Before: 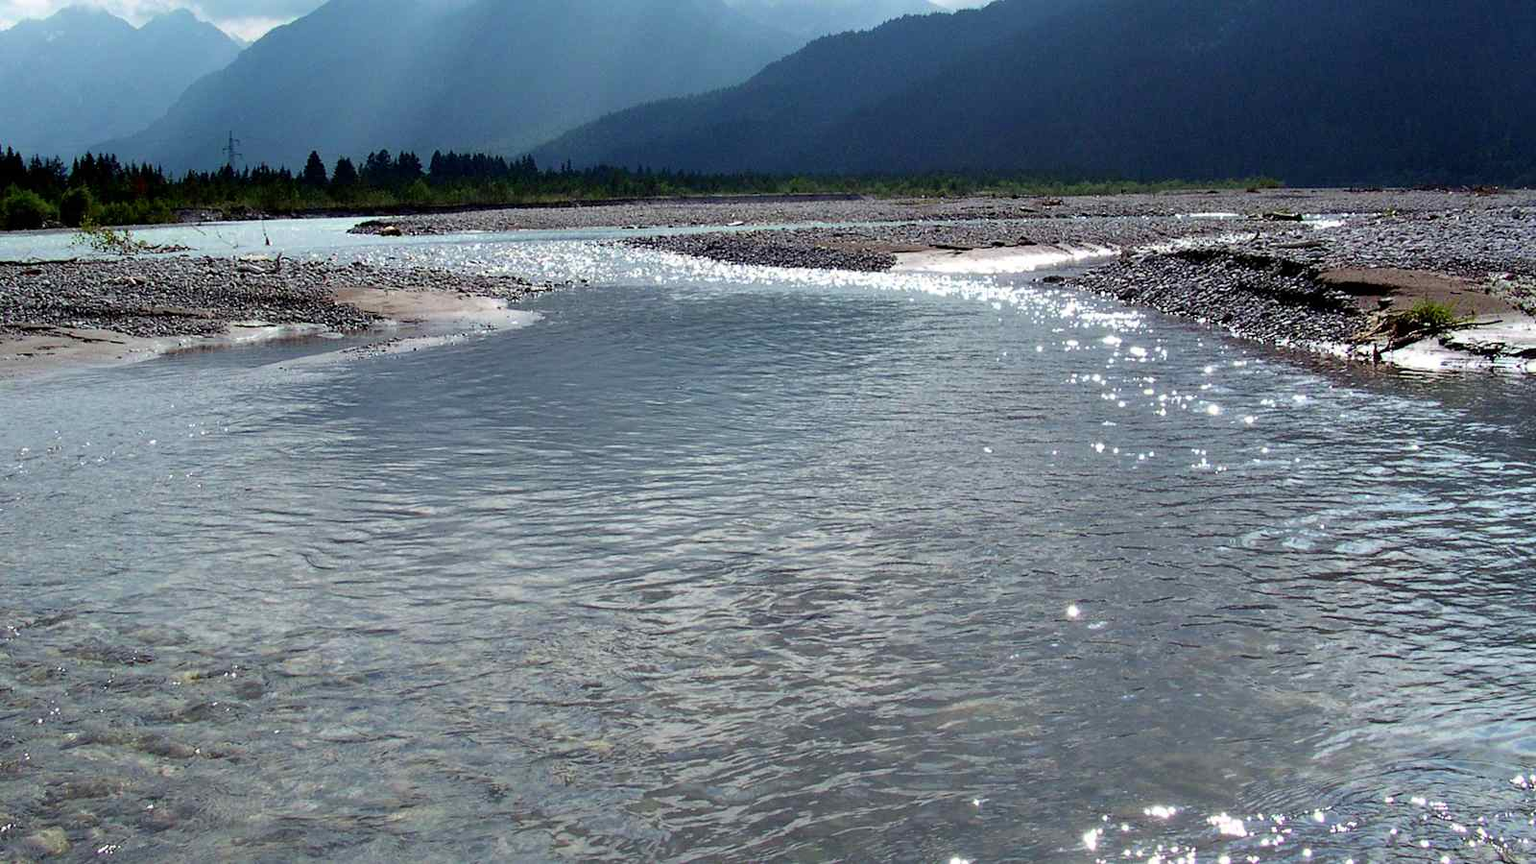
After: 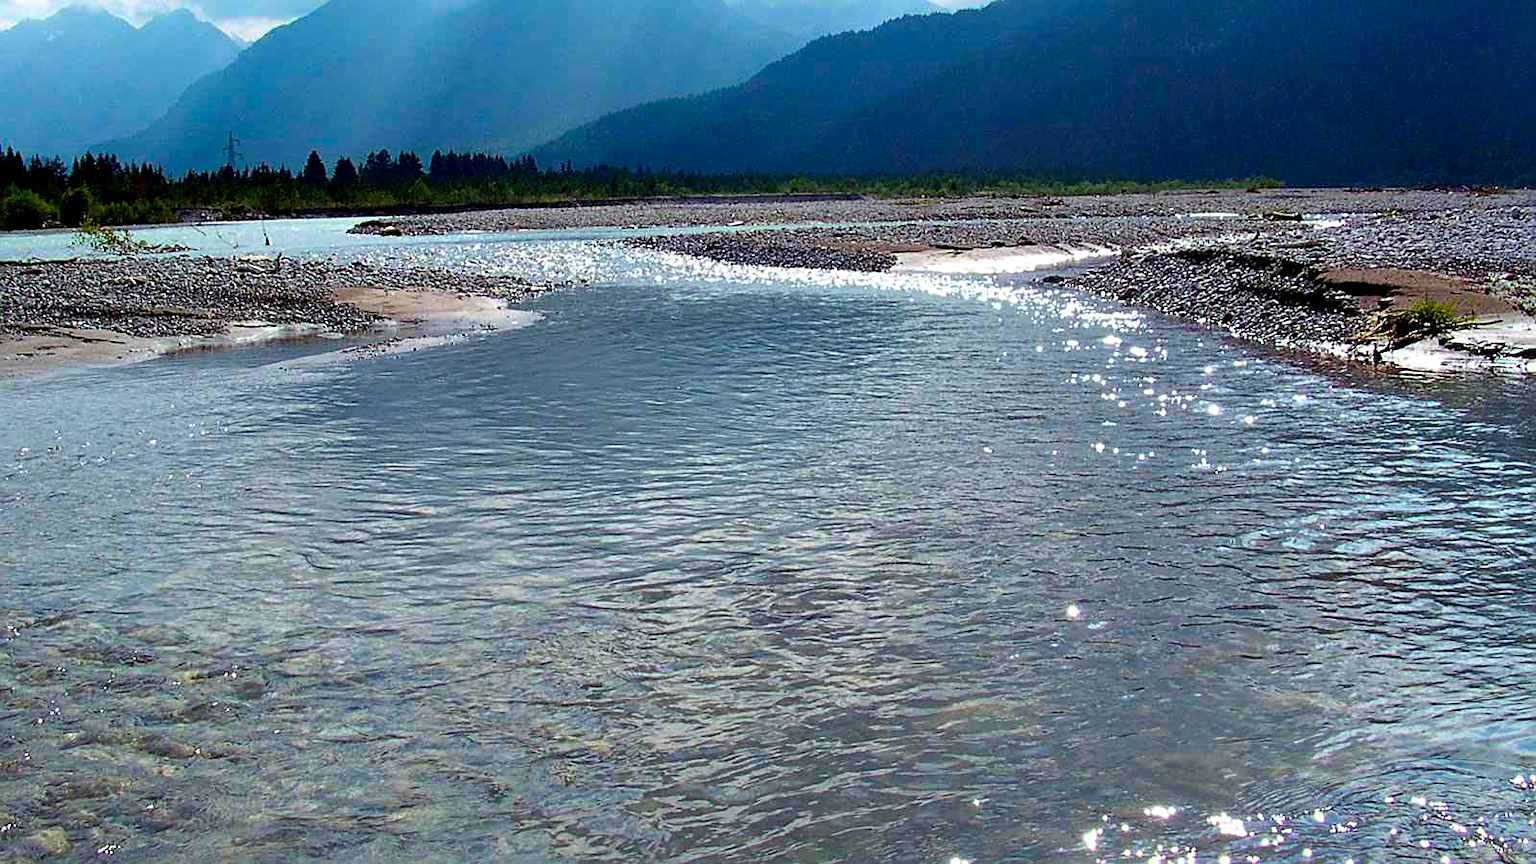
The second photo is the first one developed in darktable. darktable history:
color balance rgb: power › hue 315.21°, linear chroma grading › global chroma 14.684%, perceptual saturation grading › global saturation 0.866%, global vibrance 45.175%
local contrast: mode bilateral grid, contrast 21, coarseness 50, detail 120%, midtone range 0.2
sharpen: amount 0.49
